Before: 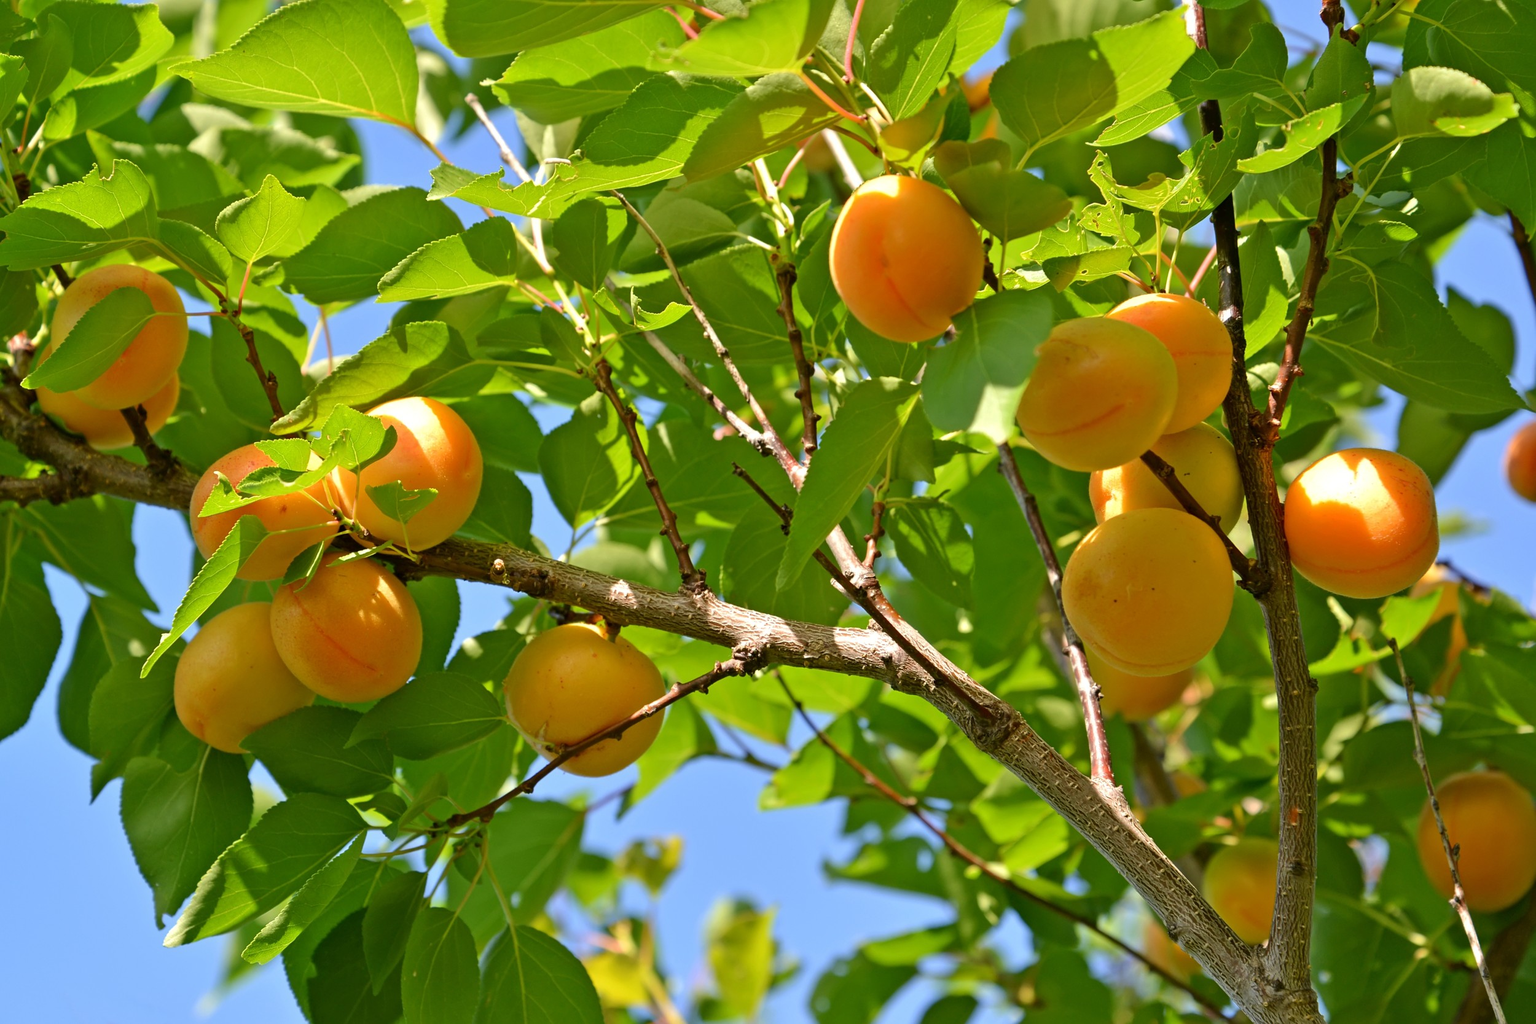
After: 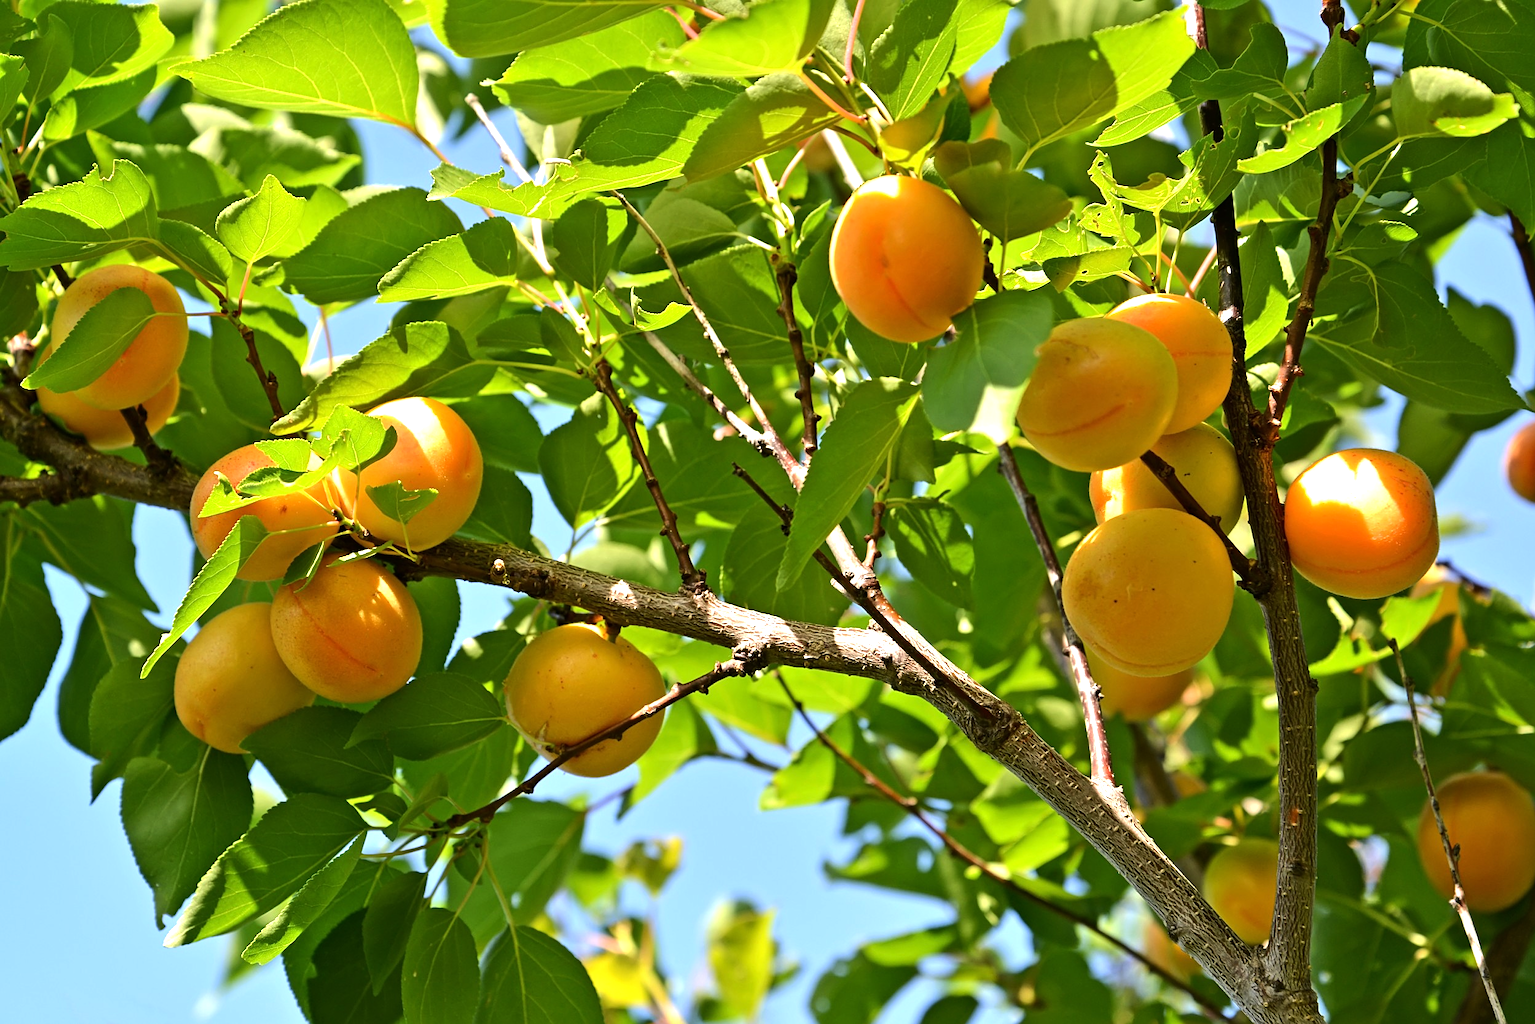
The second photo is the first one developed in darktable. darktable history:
sharpen: amount 0.2
tone equalizer: -8 EV -0.75 EV, -7 EV -0.7 EV, -6 EV -0.6 EV, -5 EV -0.4 EV, -3 EV 0.4 EV, -2 EV 0.6 EV, -1 EV 0.7 EV, +0 EV 0.75 EV, edges refinement/feathering 500, mask exposure compensation -1.57 EV, preserve details no
